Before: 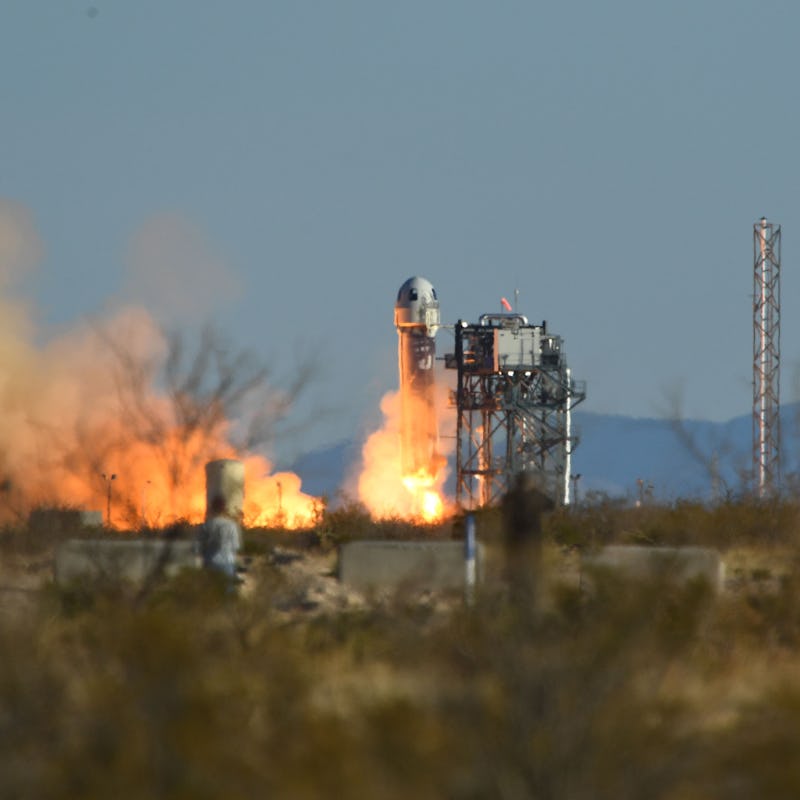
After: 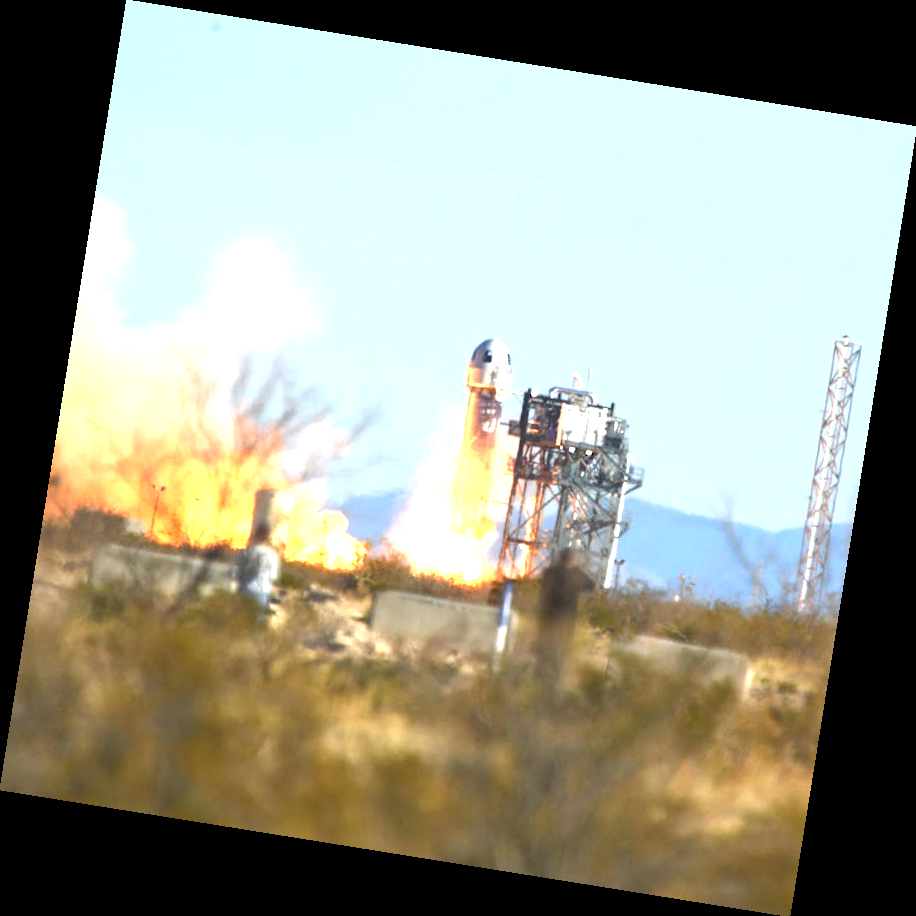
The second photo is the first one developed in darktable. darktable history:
exposure: exposure 2 EV, compensate exposure bias true, compensate highlight preservation false
rotate and perspective: rotation 9.12°, automatic cropping off
white balance: red 1.009, blue 1.027
